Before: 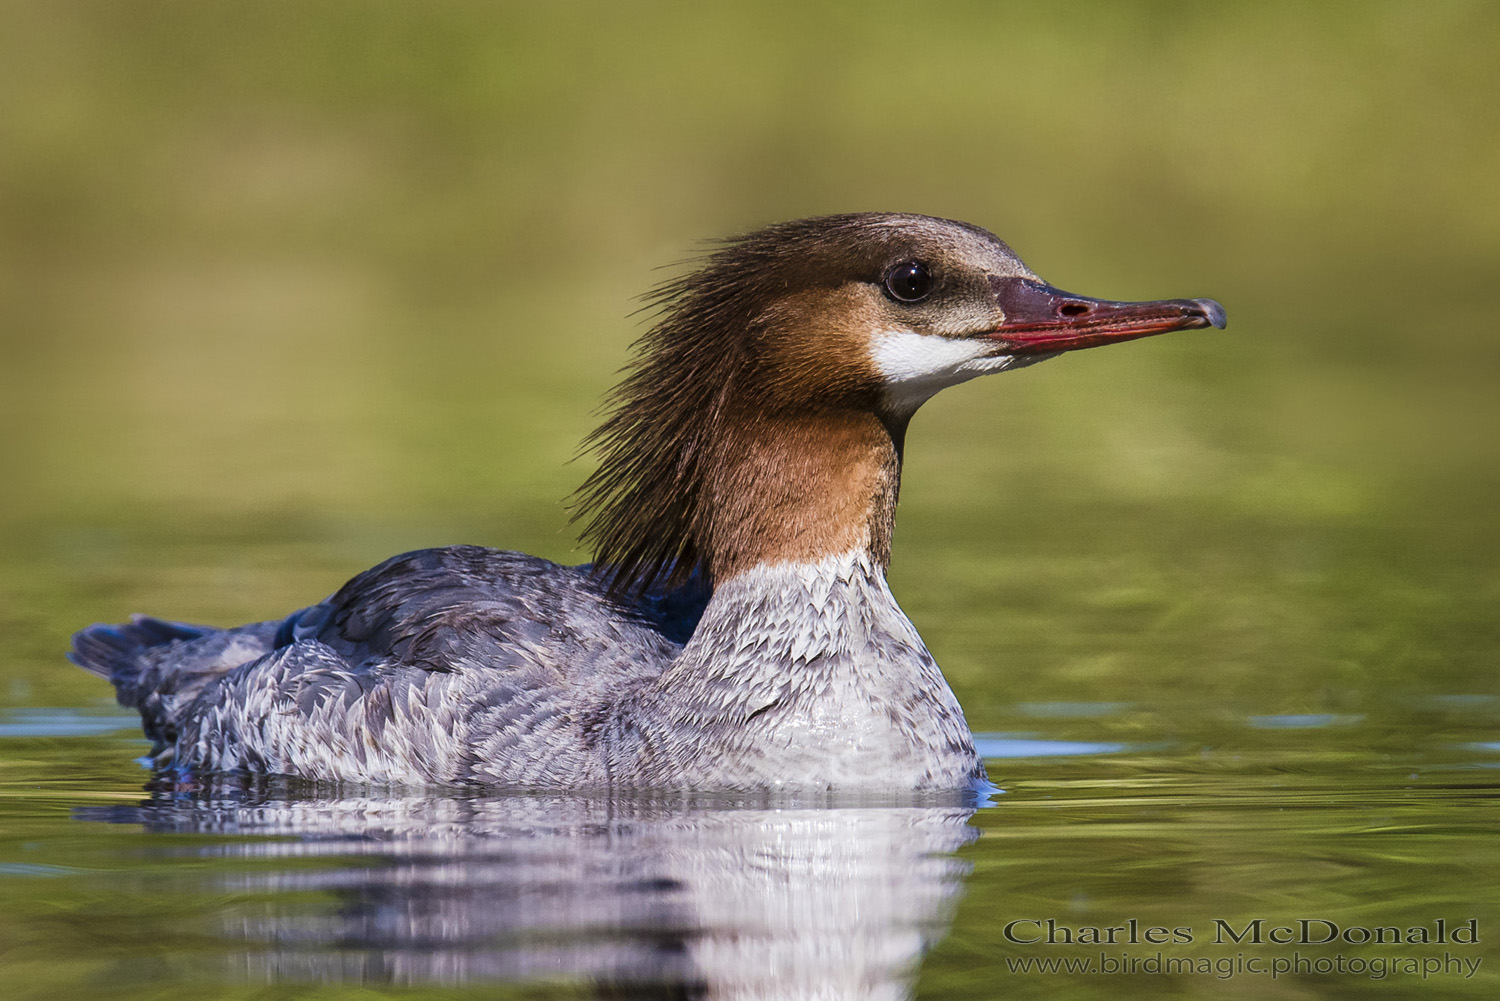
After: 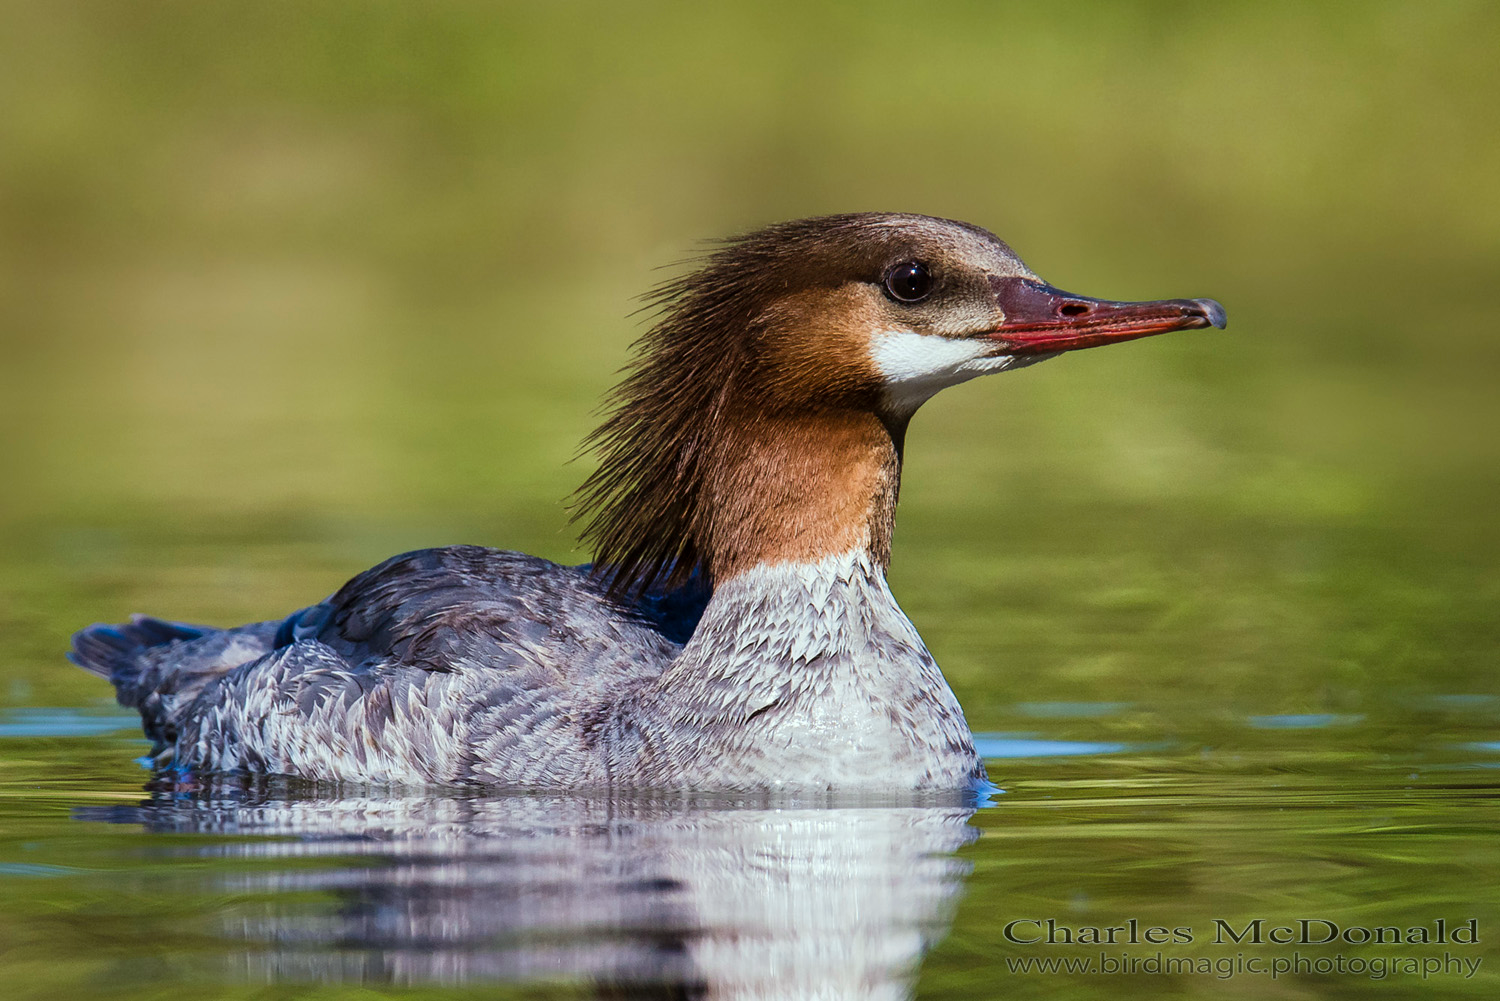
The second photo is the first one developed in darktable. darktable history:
color correction: highlights a* -6.5, highlights b* 0.413
exposure: compensate exposure bias true, compensate highlight preservation false
